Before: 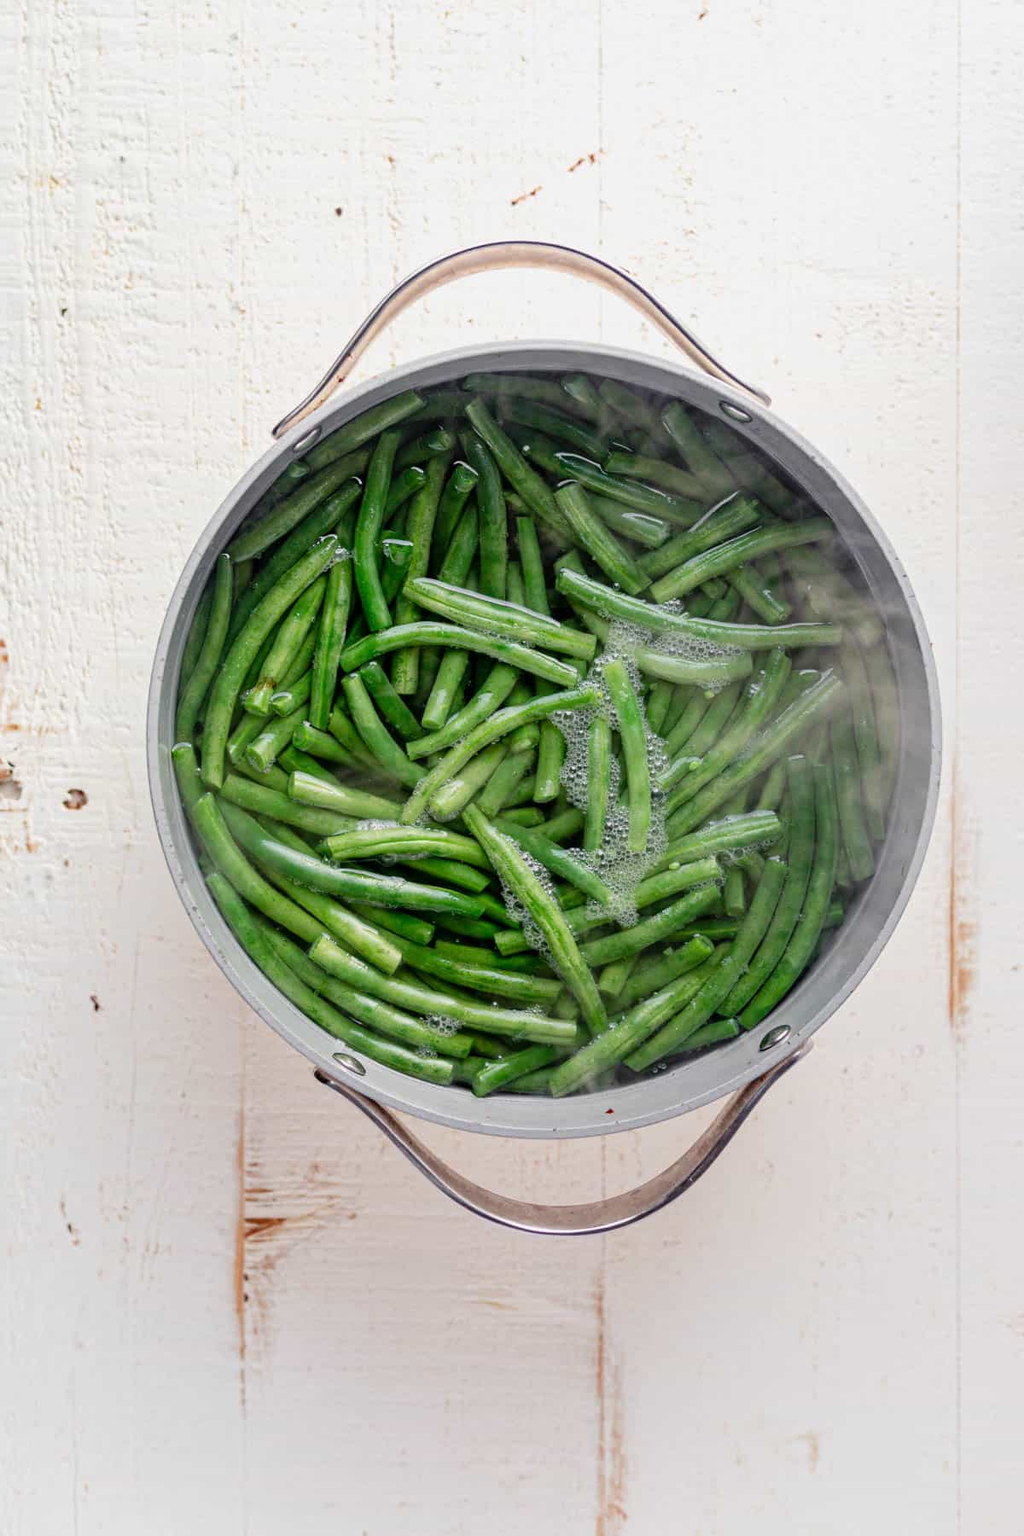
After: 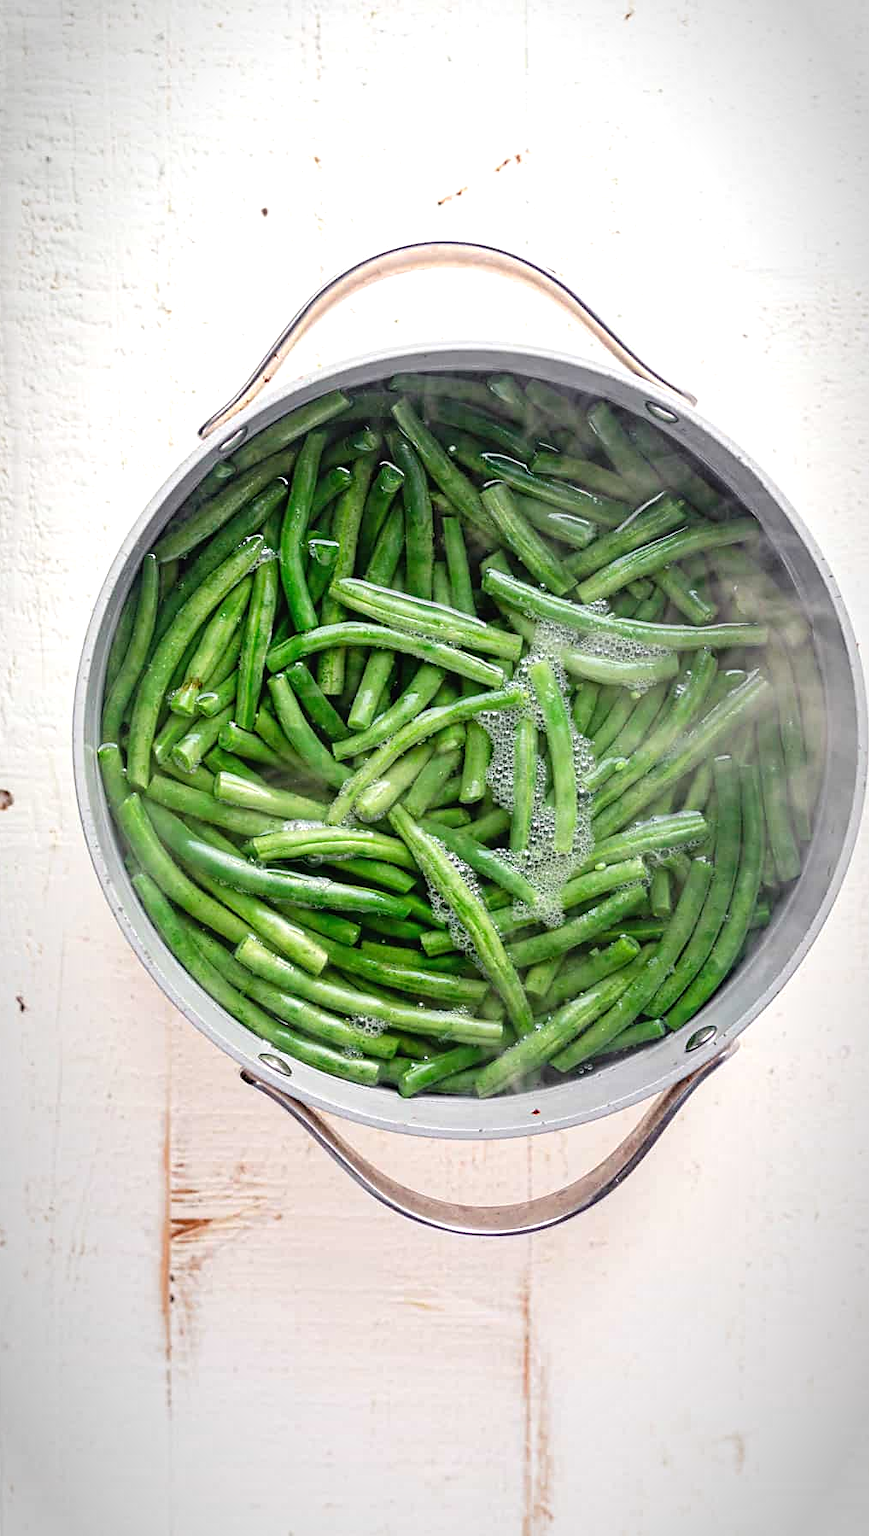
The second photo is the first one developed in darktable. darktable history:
vignetting: automatic ratio true
sharpen: radius 1.905, amount 0.393, threshold 1.592
exposure: black level correction 0, exposure 0.499 EV, compensate highlight preservation false
crop: left 7.333%, right 7.823%
contrast equalizer: y [[0.5, 0.5, 0.472, 0.5, 0.5, 0.5], [0.5 ×6], [0.5 ×6], [0 ×6], [0 ×6]]
